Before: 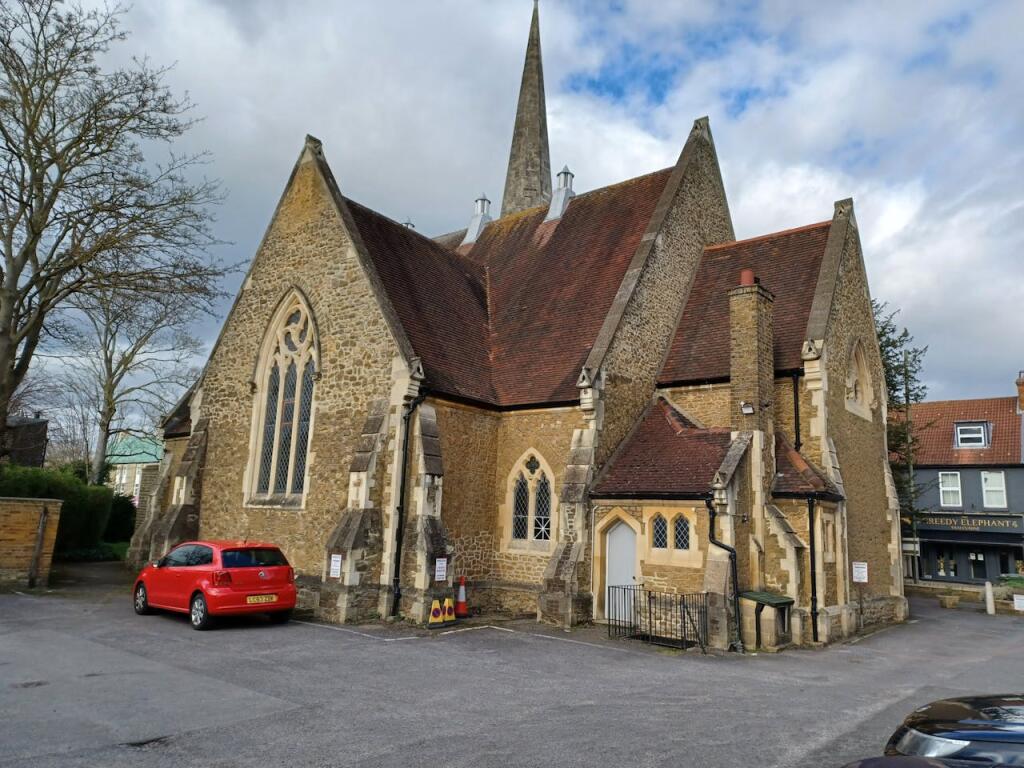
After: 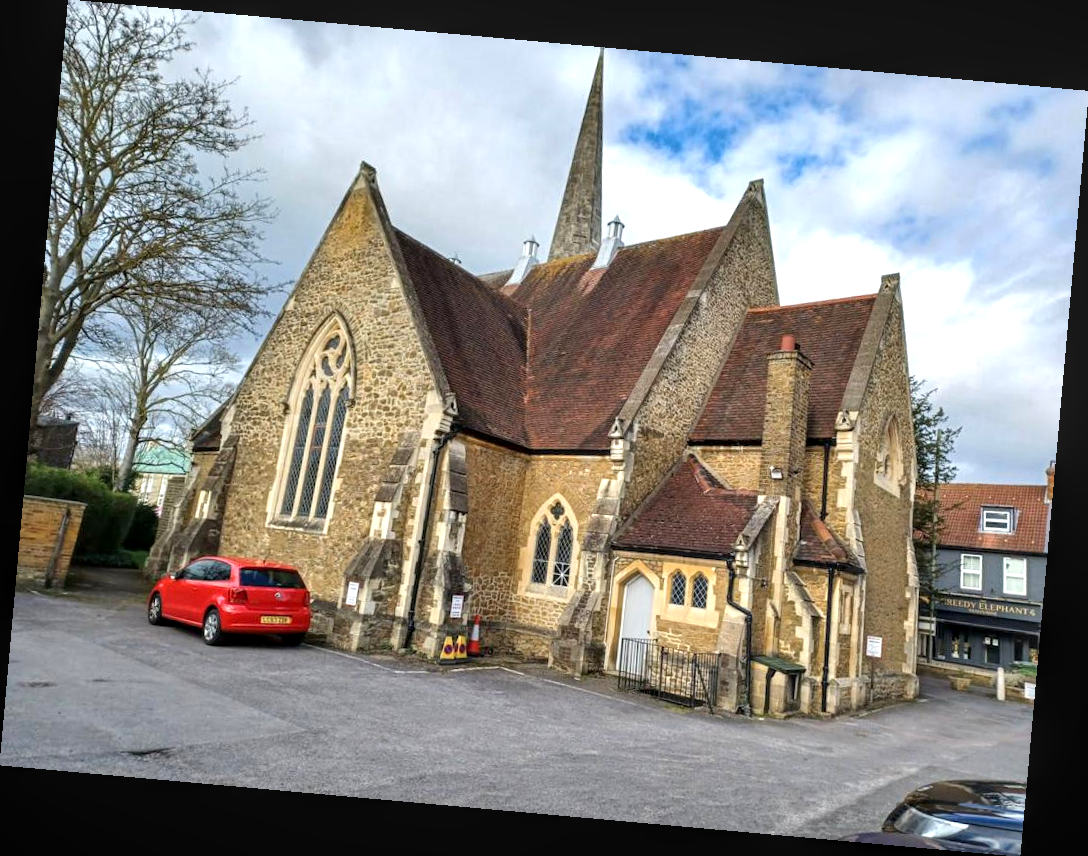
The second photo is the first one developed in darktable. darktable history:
local contrast: on, module defaults
rotate and perspective: rotation 5.12°, automatic cropping off
exposure: black level correction 0, exposure 0.7 EV, compensate exposure bias true, compensate highlight preservation false
